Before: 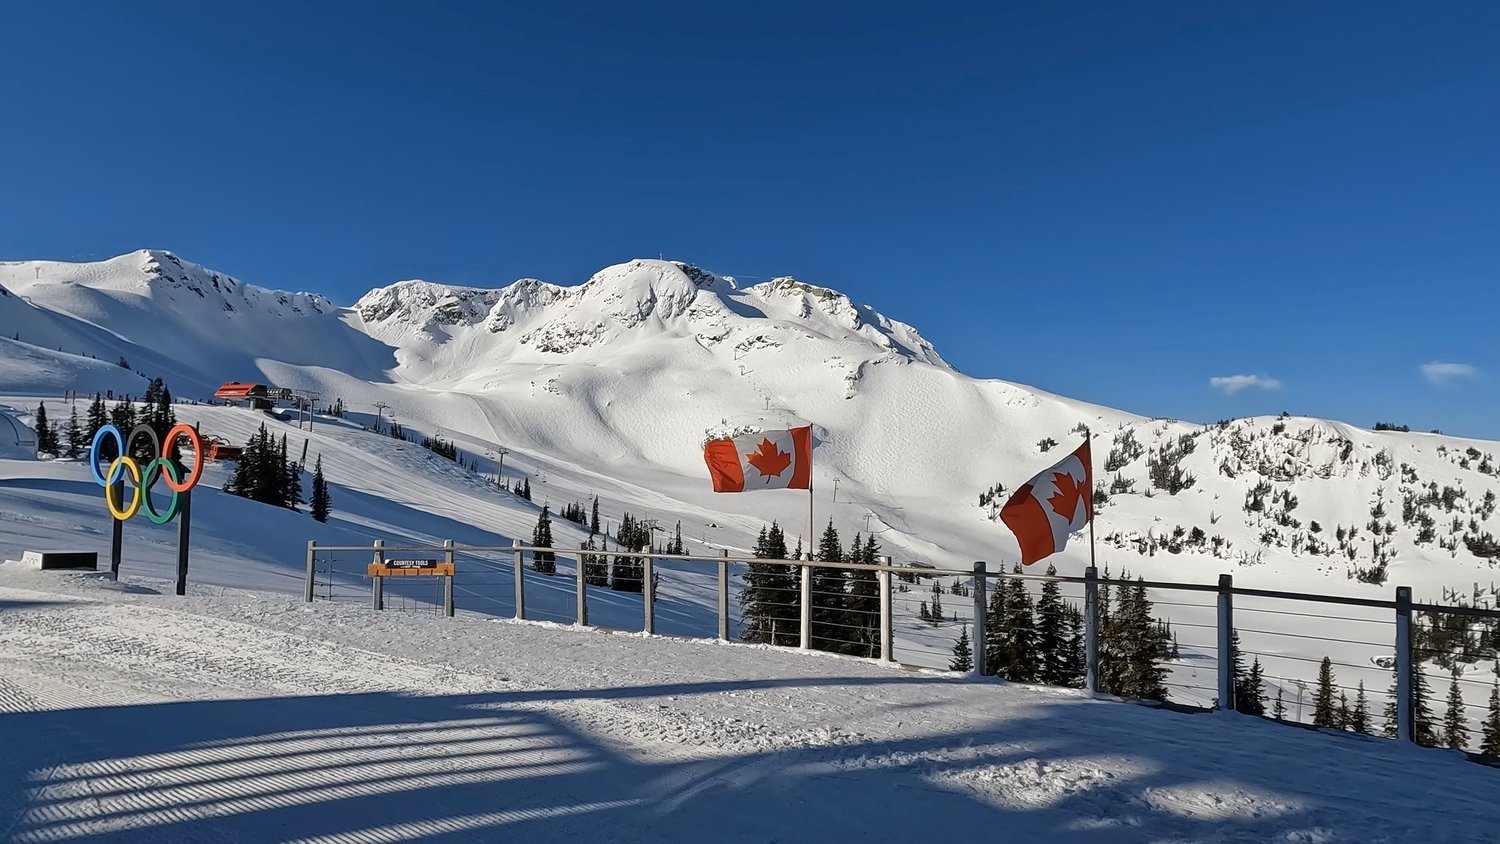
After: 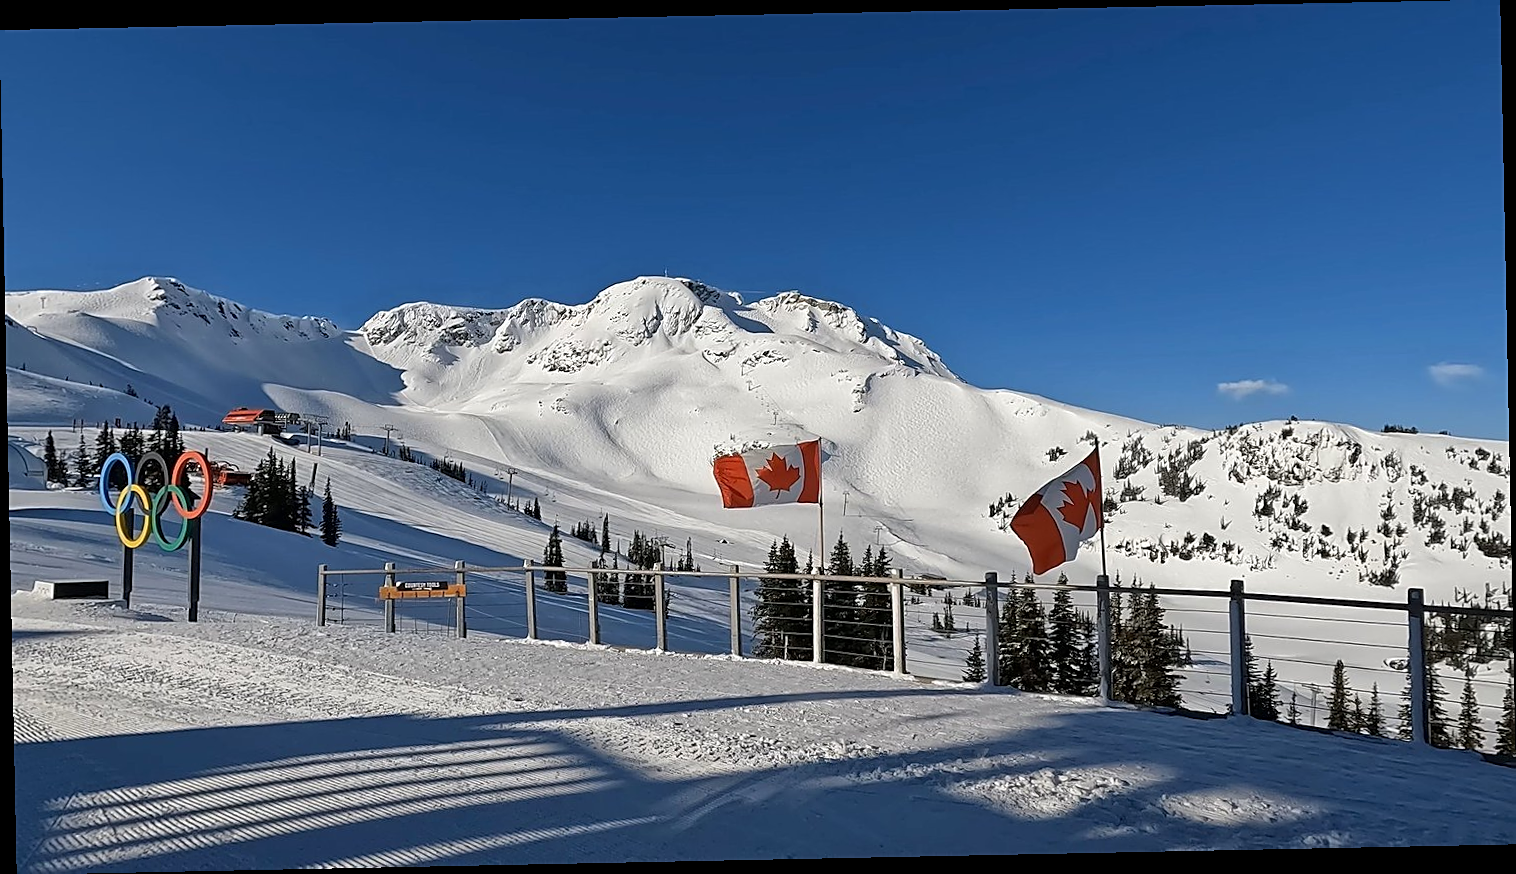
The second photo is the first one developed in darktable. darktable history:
sharpen: on, module defaults
rotate and perspective: rotation -1.17°, automatic cropping off
